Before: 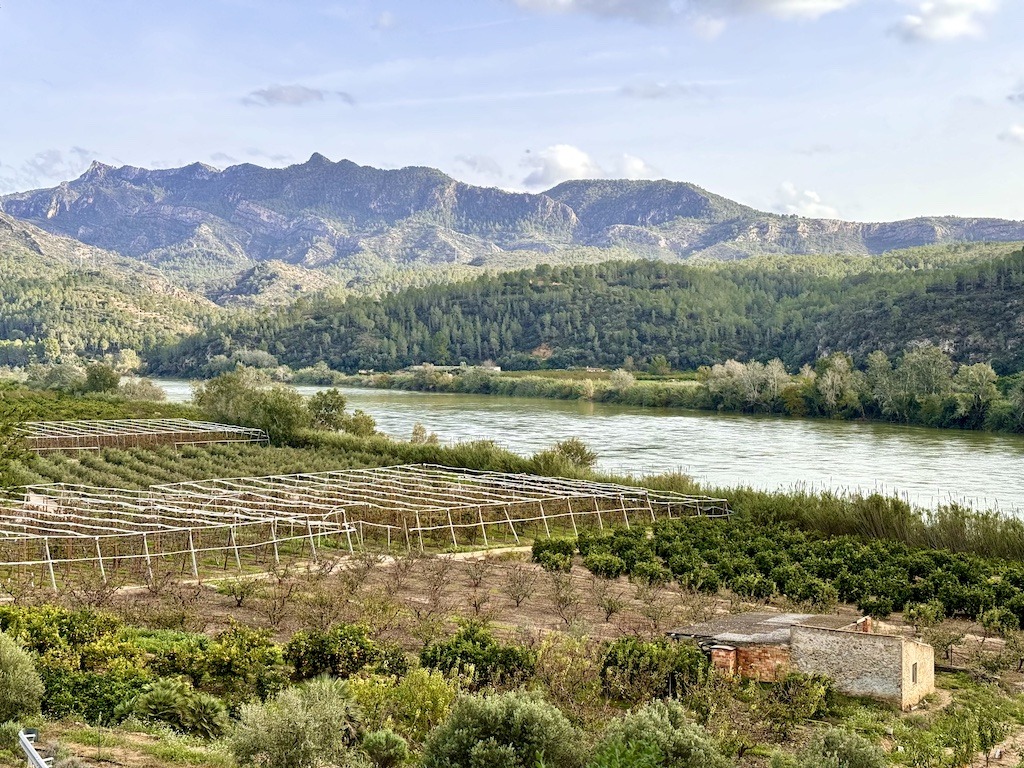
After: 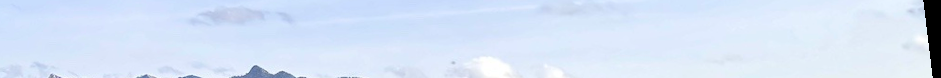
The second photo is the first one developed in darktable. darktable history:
rotate and perspective: rotation 0.128°, lens shift (vertical) -0.181, lens shift (horizontal) -0.044, shear 0.001, automatic cropping off
crop and rotate: left 9.644%, top 9.491%, right 6.021%, bottom 80.509%
tone equalizer: on, module defaults
